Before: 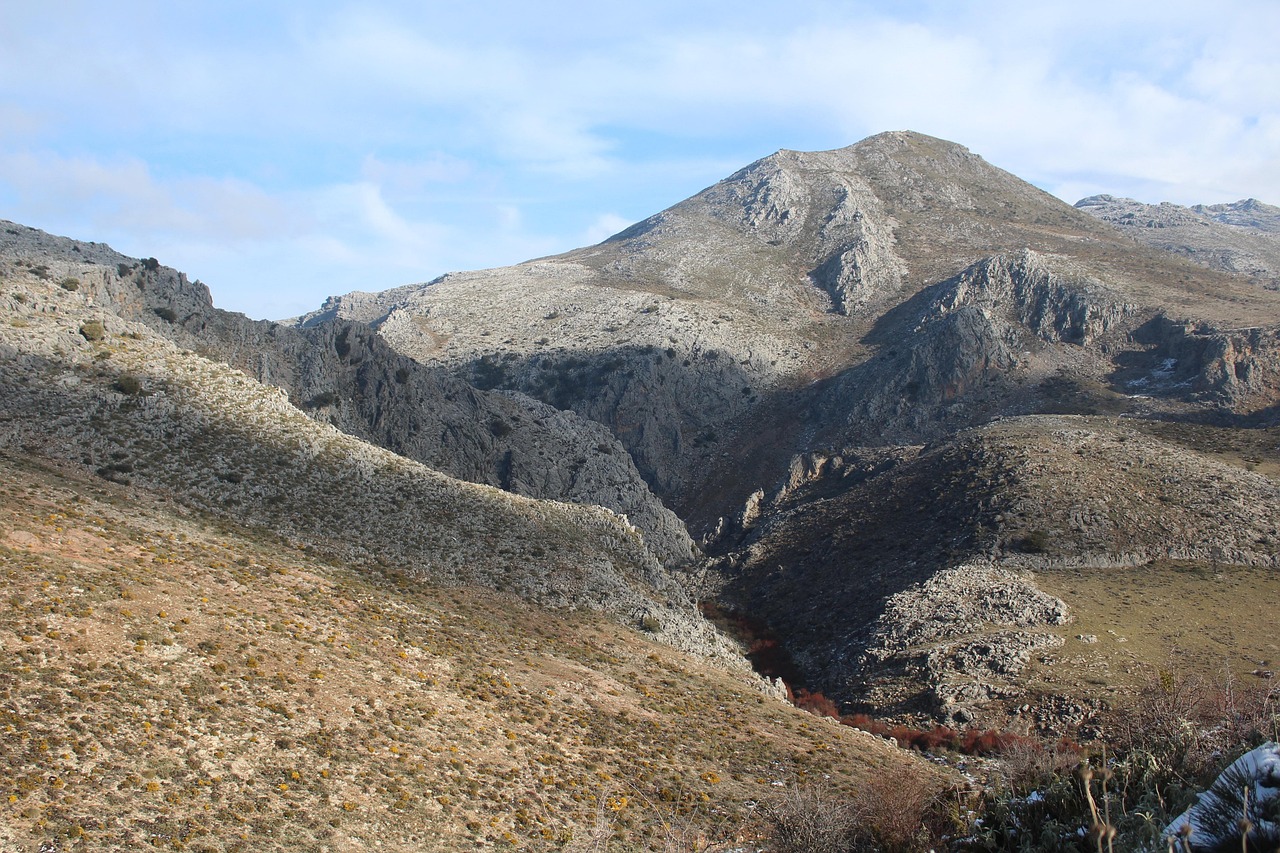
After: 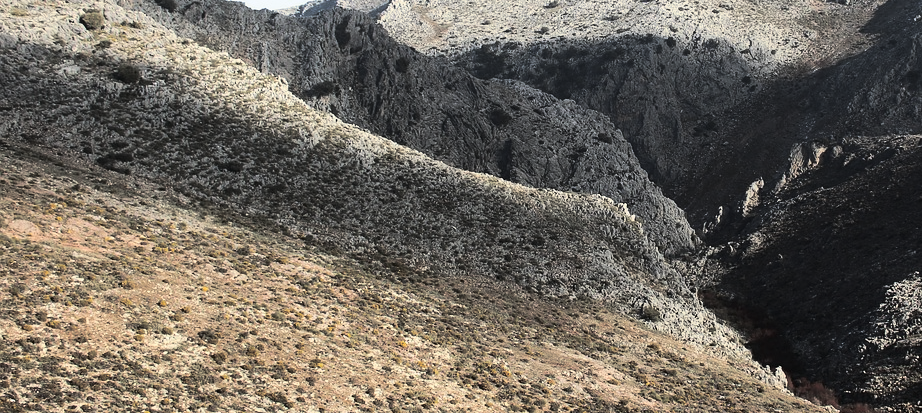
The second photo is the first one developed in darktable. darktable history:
crop: top 36.498%, right 27.964%, bottom 14.995%
split-toning: shadows › hue 43.2°, shadows › saturation 0, highlights › hue 50.4°, highlights › saturation 1
contrast brightness saturation: contrast 0.28
